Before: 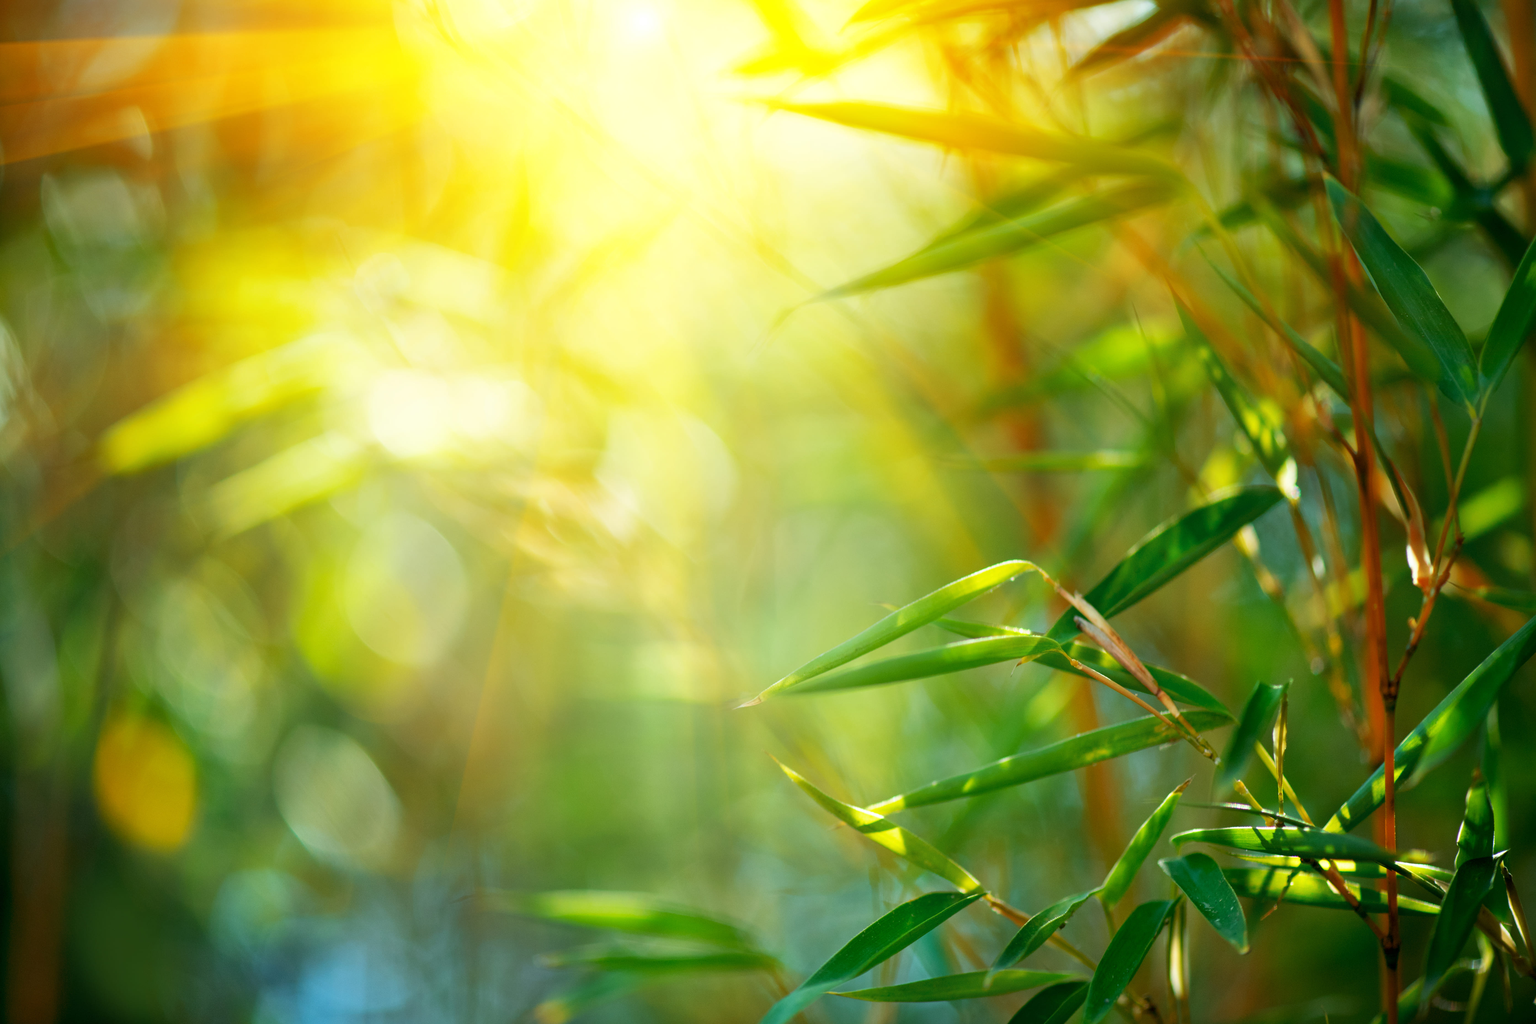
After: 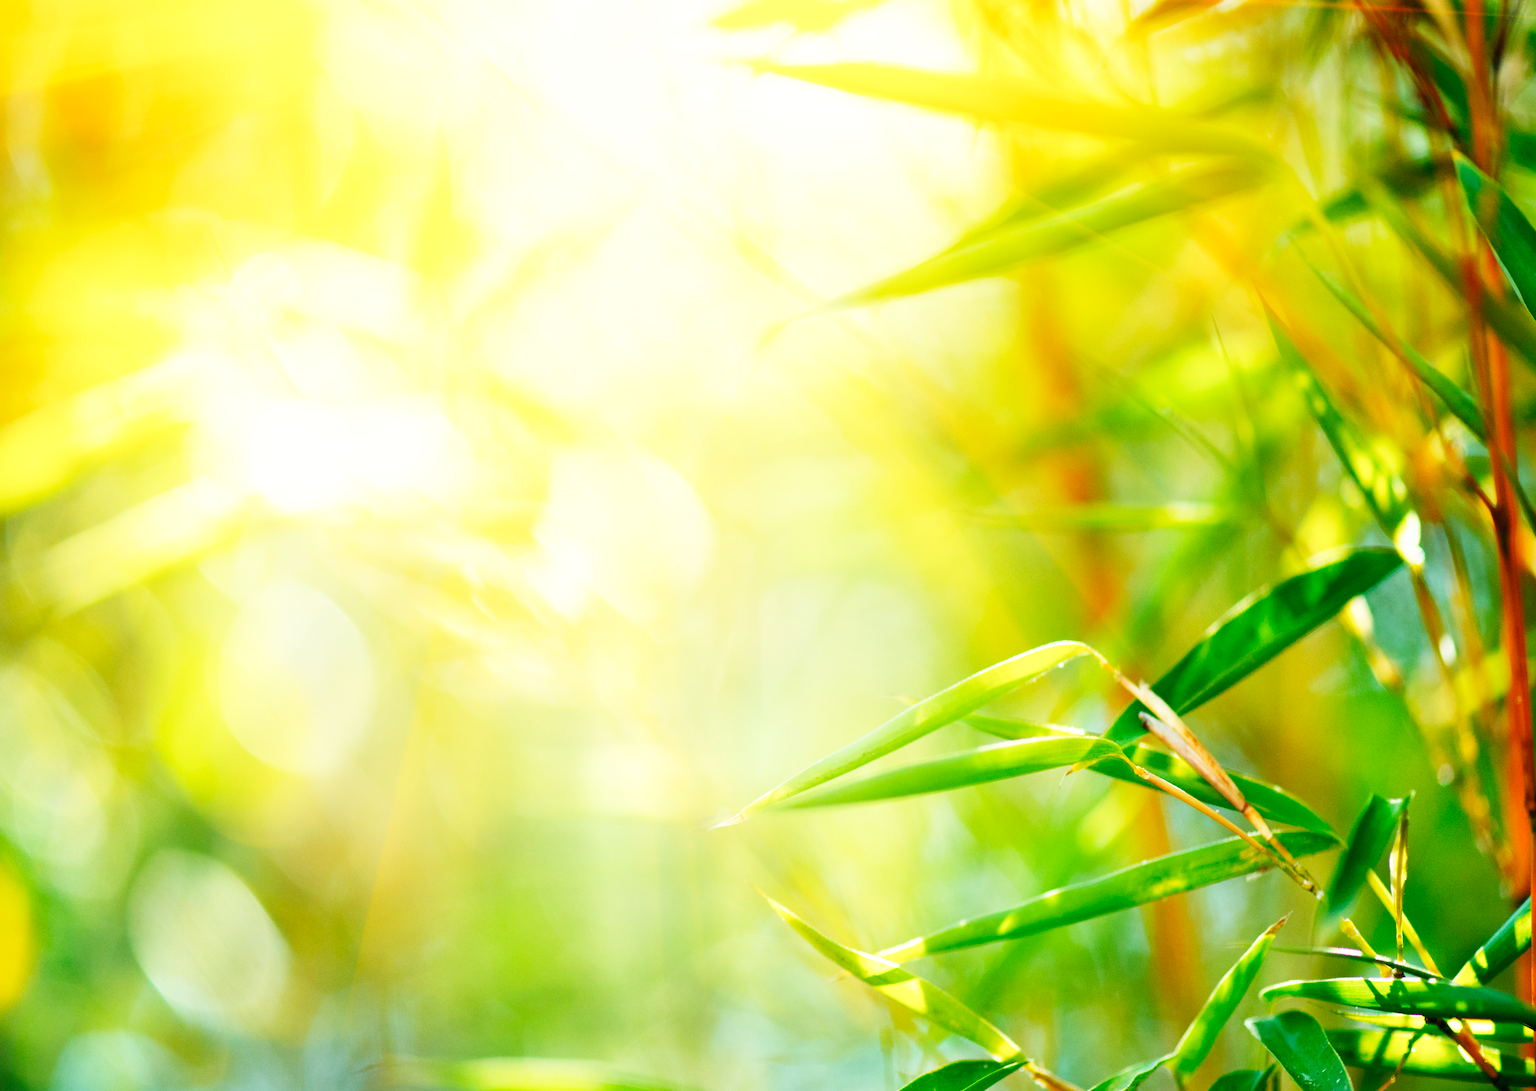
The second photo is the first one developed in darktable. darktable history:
base curve: curves: ch0 [(0, 0.003) (0.001, 0.002) (0.006, 0.004) (0.02, 0.022) (0.048, 0.086) (0.094, 0.234) (0.162, 0.431) (0.258, 0.629) (0.385, 0.8) (0.548, 0.918) (0.751, 0.988) (1, 1)], preserve colors none
crop: left 11.213%, top 5.142%, right 9.555%, bottom 10.381%
